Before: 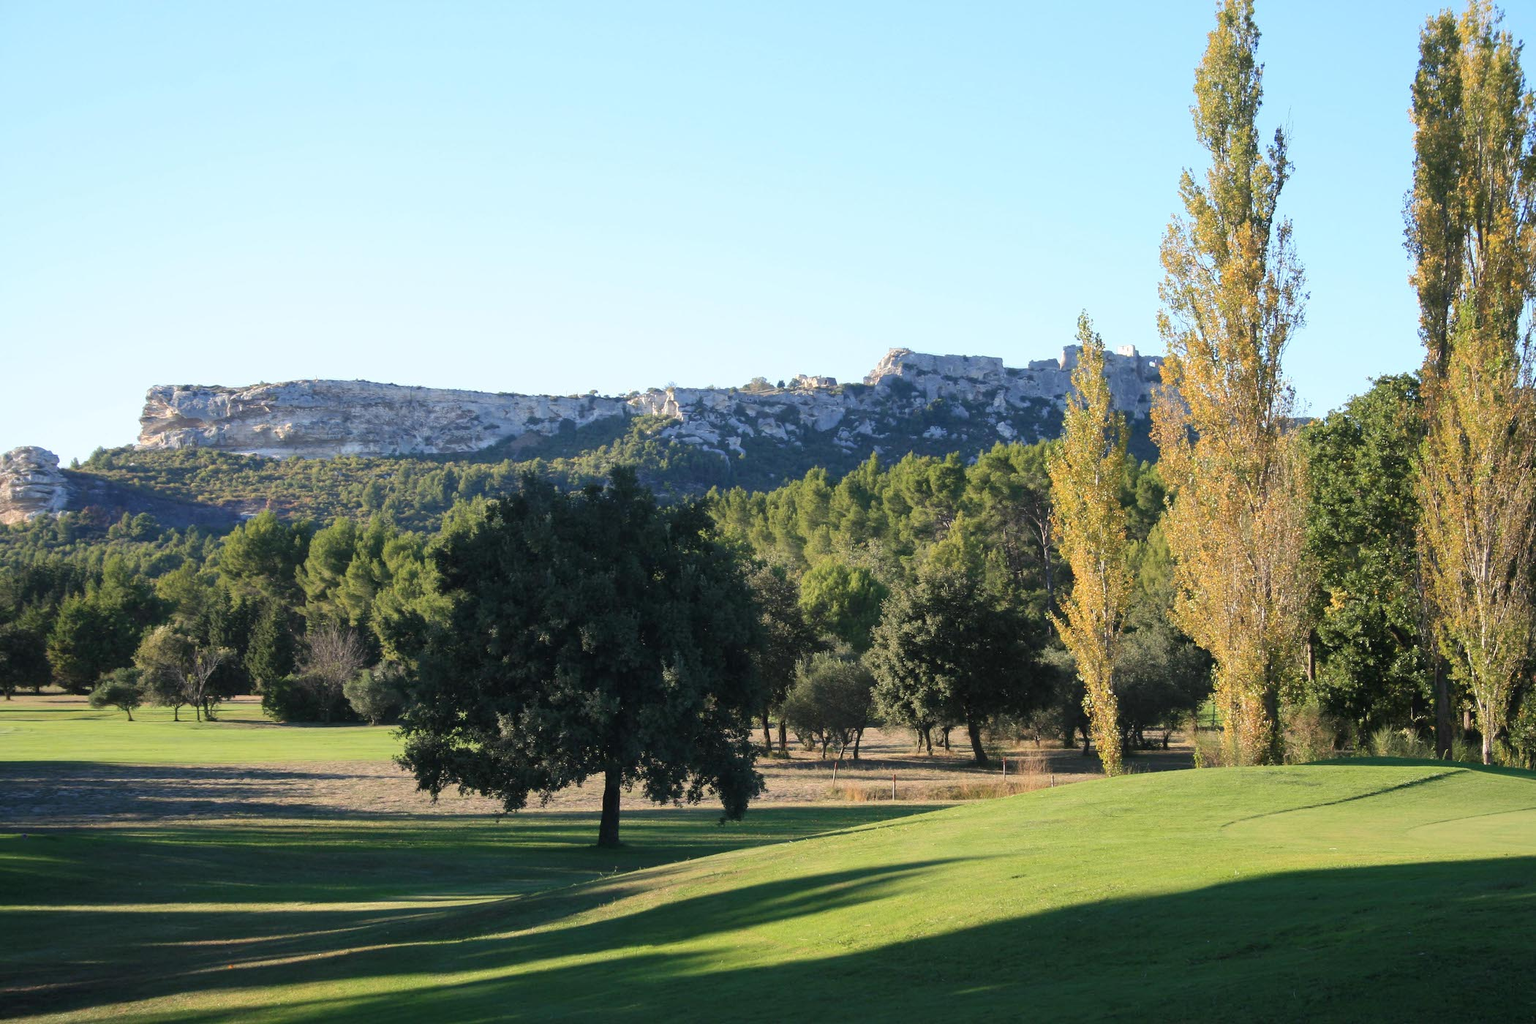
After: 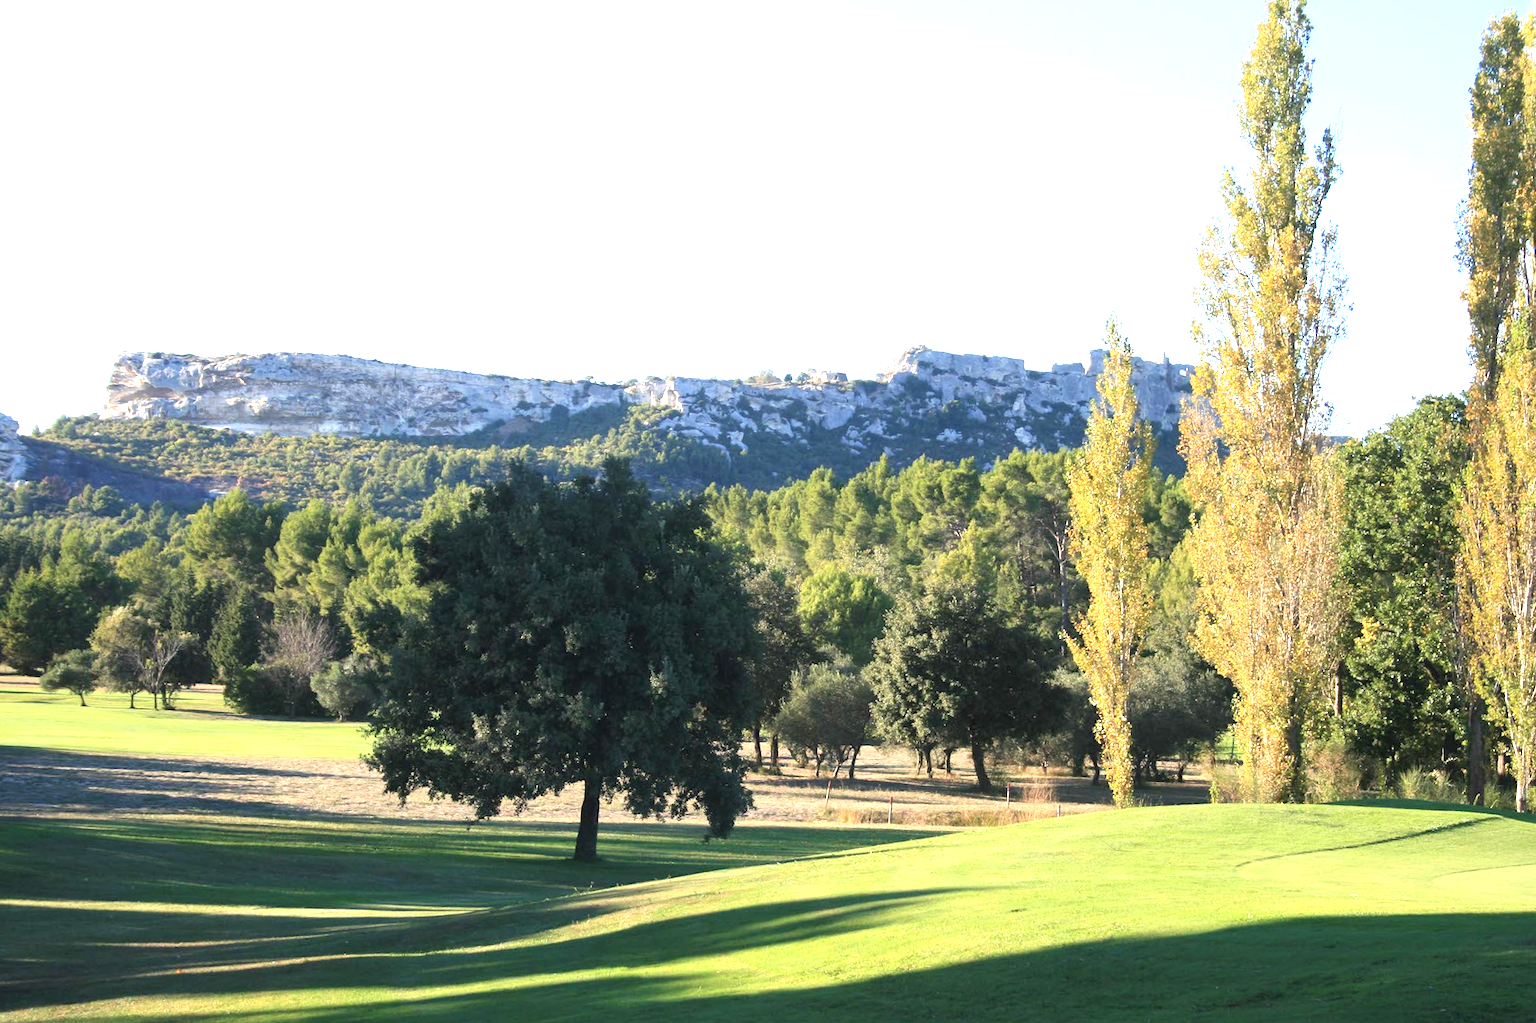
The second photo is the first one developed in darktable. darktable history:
exposure: exposure 1 EV, compensate highlight preservation false
crop and rotate: angle -2.38°
